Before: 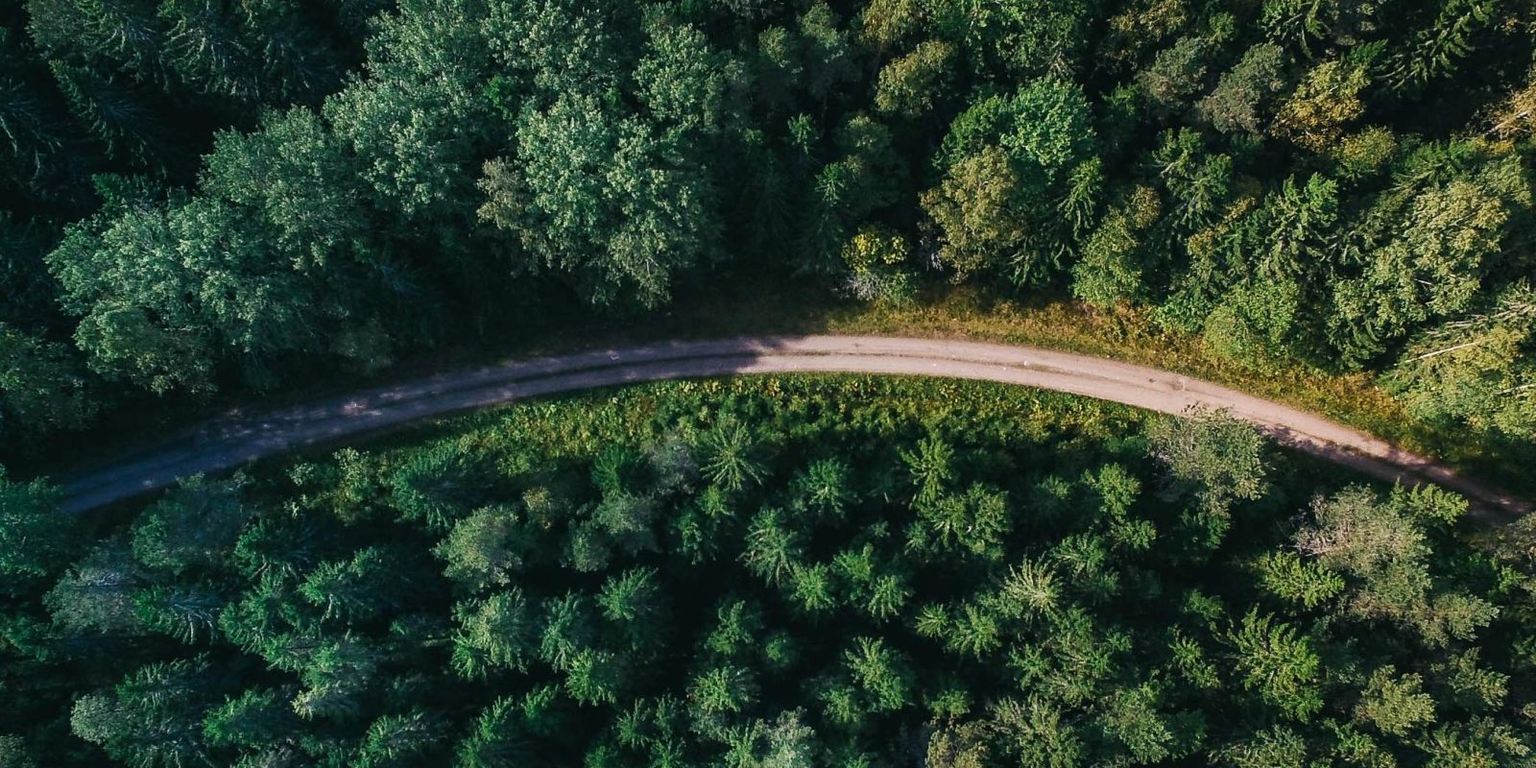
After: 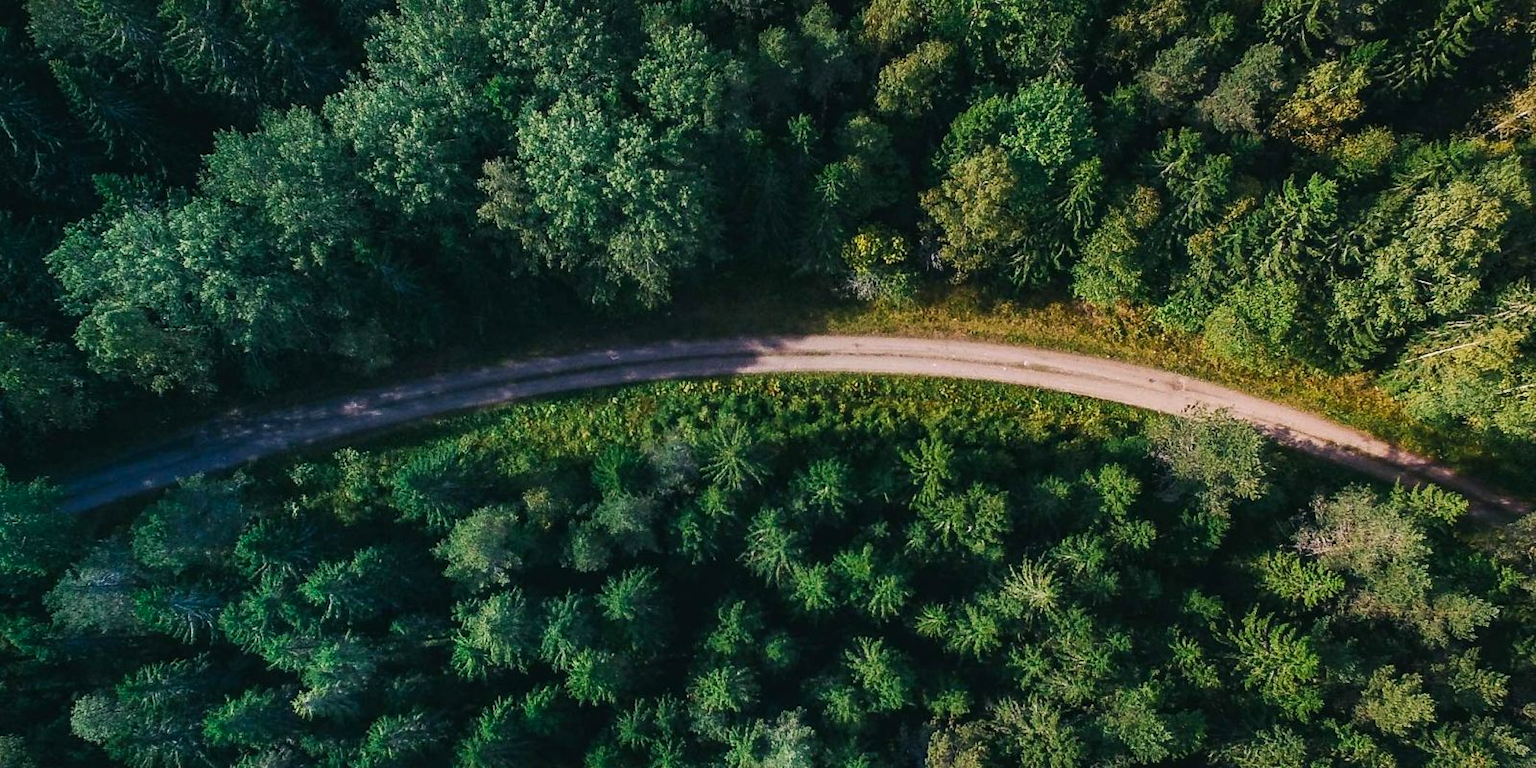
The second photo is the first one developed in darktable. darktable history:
exposure: black level correction 0, compensate highlight preservation false
color correction: highlights b* 0.033, saturation 1.14
